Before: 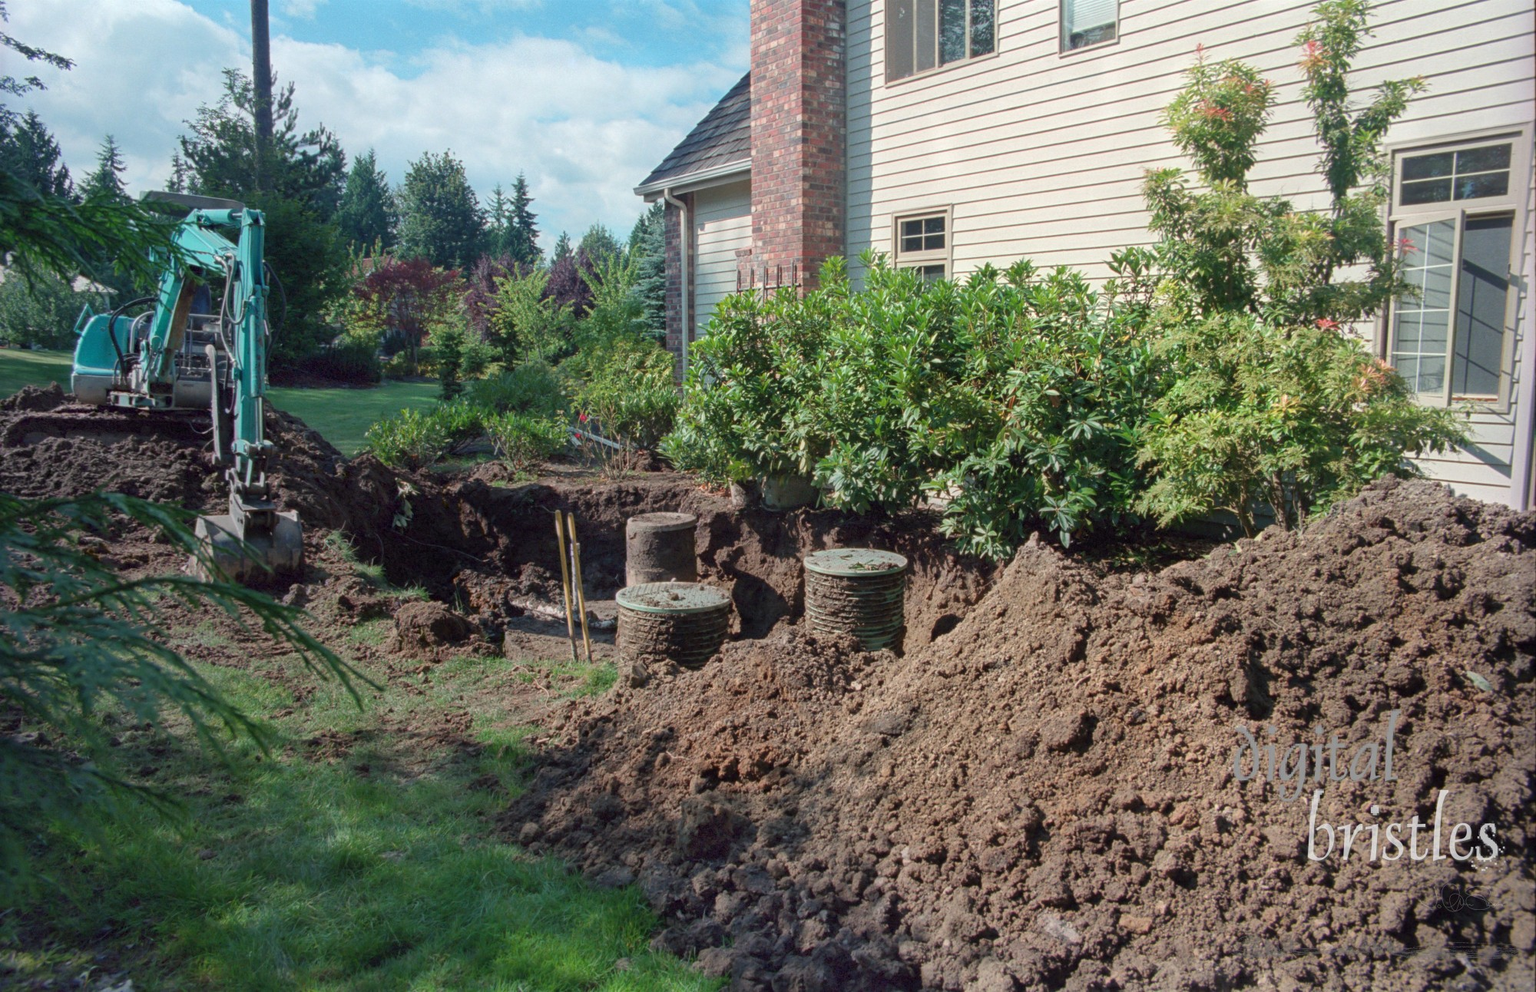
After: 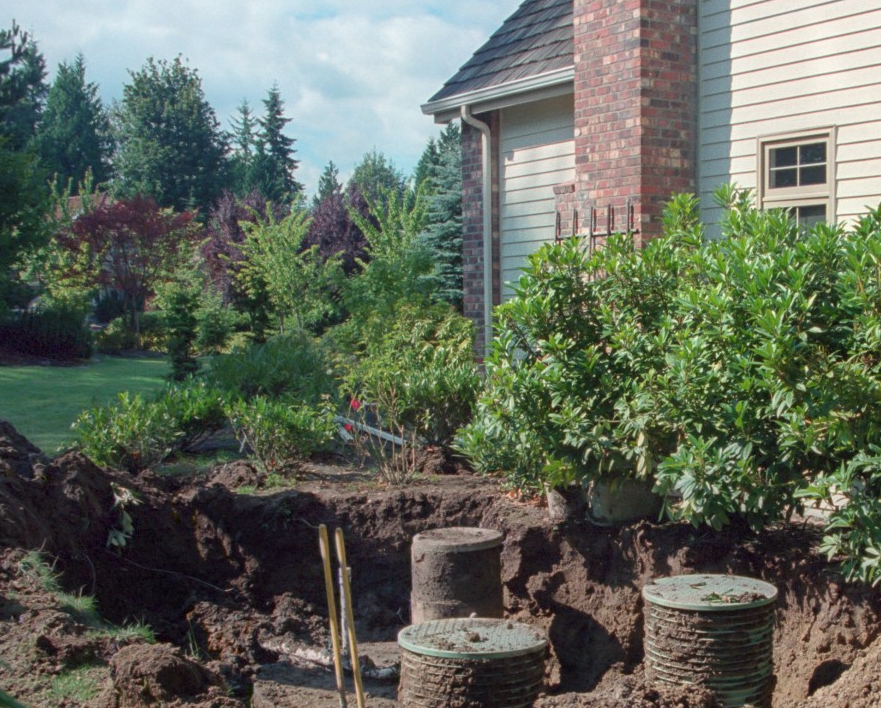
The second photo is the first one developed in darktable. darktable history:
crop: left 20.248%, top 10.86%, right 35.675%, bottom 34.321%
